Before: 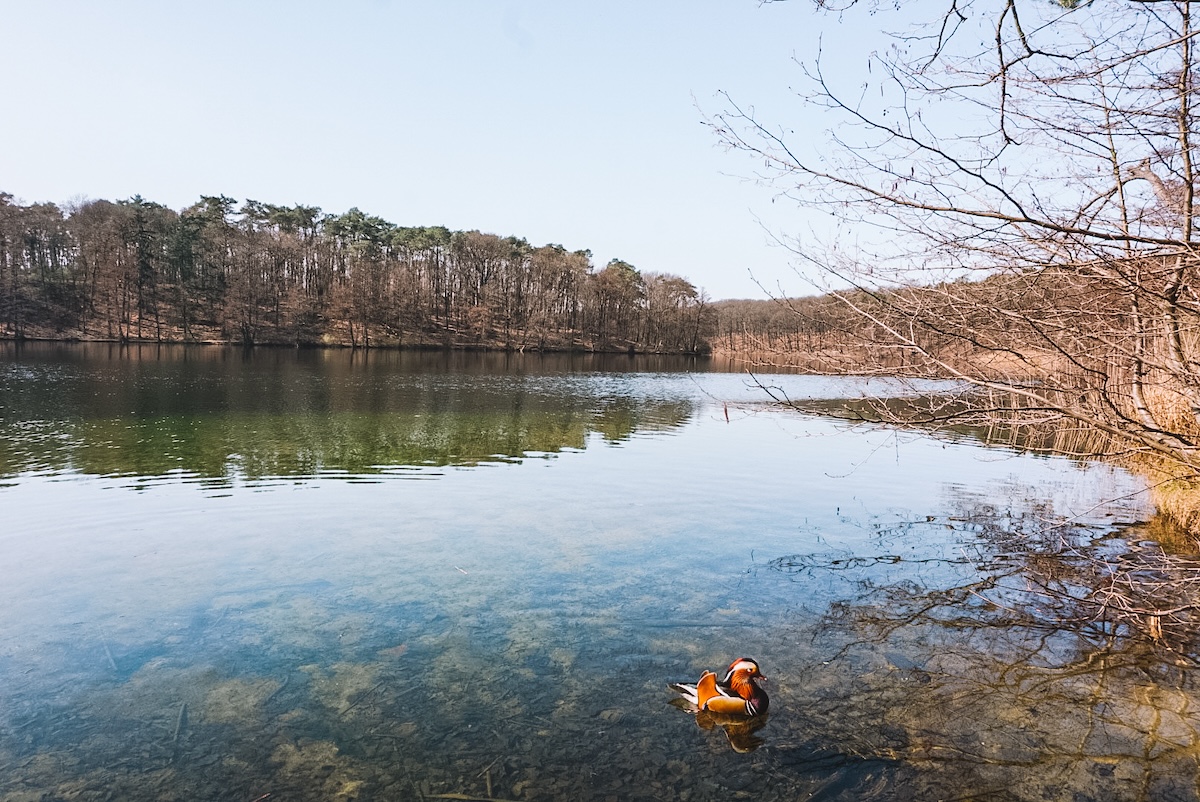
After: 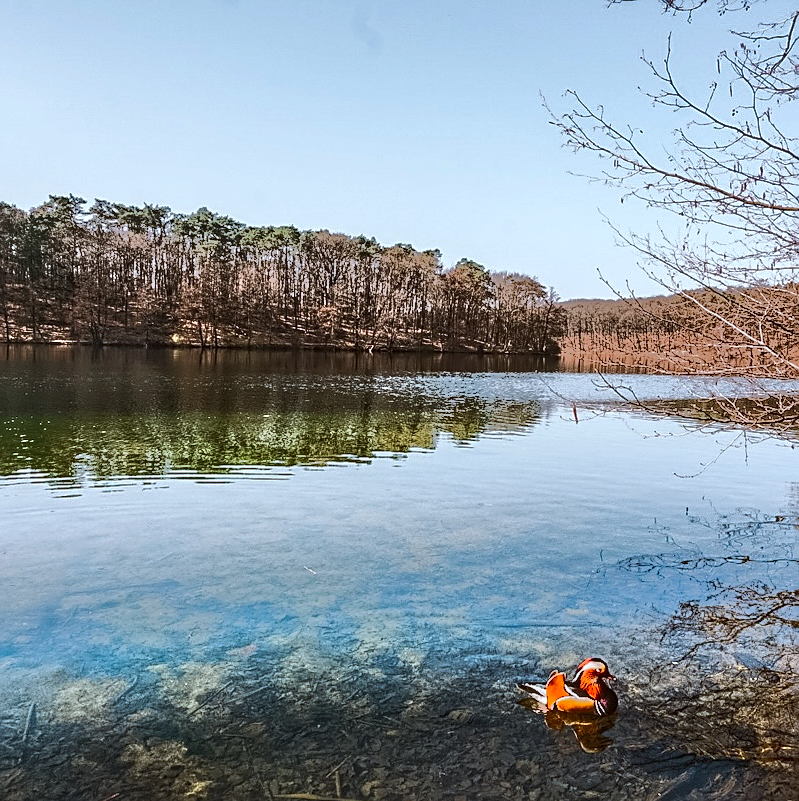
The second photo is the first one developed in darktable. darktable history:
crop and rotate: left 12.652%, right 20.698%
tone equalizer: -7 EV -0.636 EV, -6 EV 1 EV, -5 EV -0.483 EV, -4 EV 0.411 EV, -3 EV 0.431 EV, -2 EV 0.139 EV, -1 EV -0.16 EV, +0 EV -0.388 EV, edges refinement/feathering 500, mask exposure compensation -1.57 EV, preserve details guided filter
sharpen: on, module defaults
shadows and highlights: shadows 43.43, white point adjustment -1.38, soften with gaussian
local contrast: detail 130%
contrast brightness saturation: contrast 0.126, brightness -0.048, saturation 0.162
color correction: highlights a* -3.18, highlights b* -6.75, shadows a* 3.18, shadows b* 5.48
